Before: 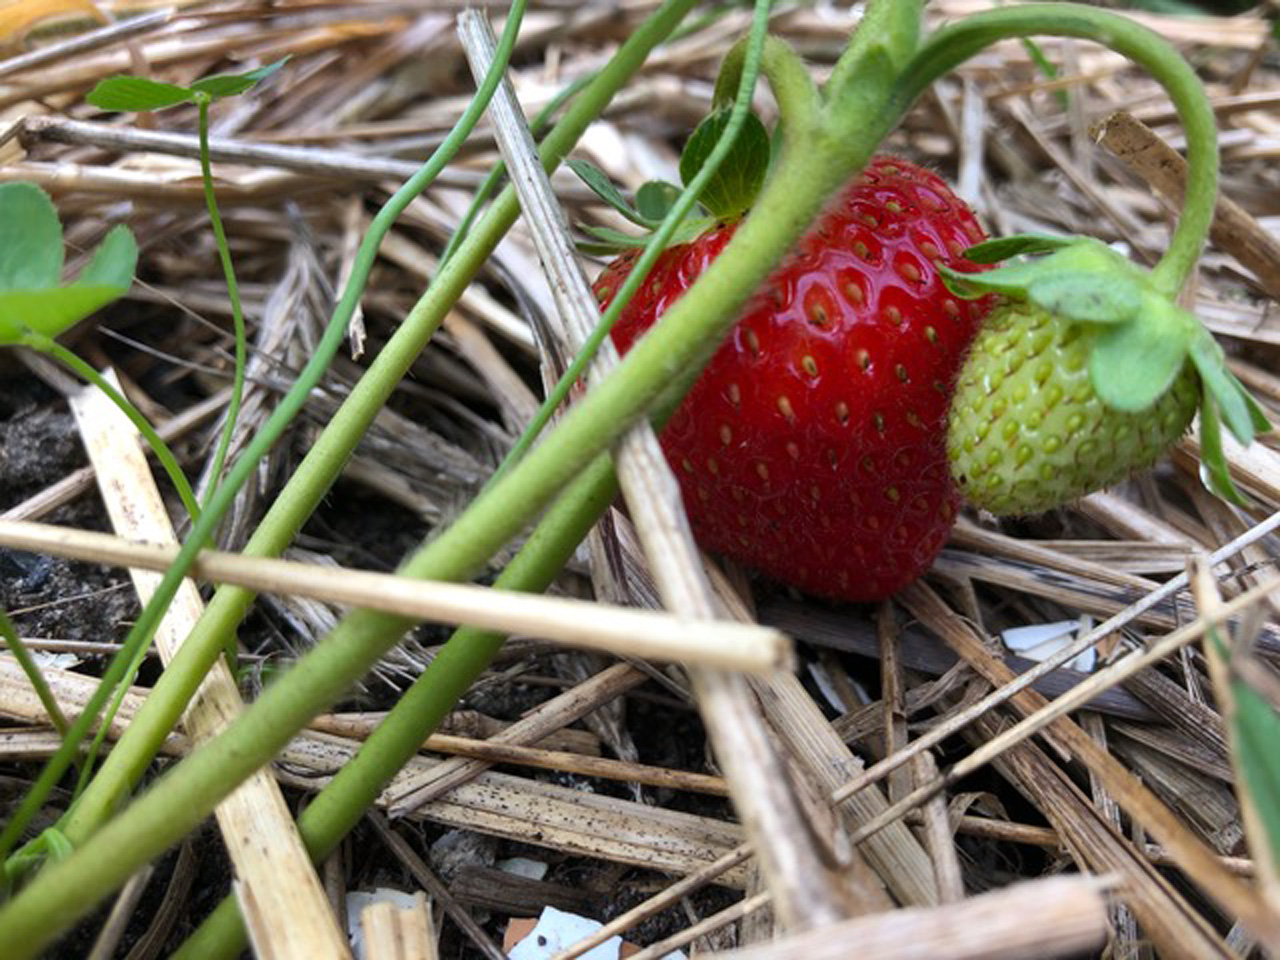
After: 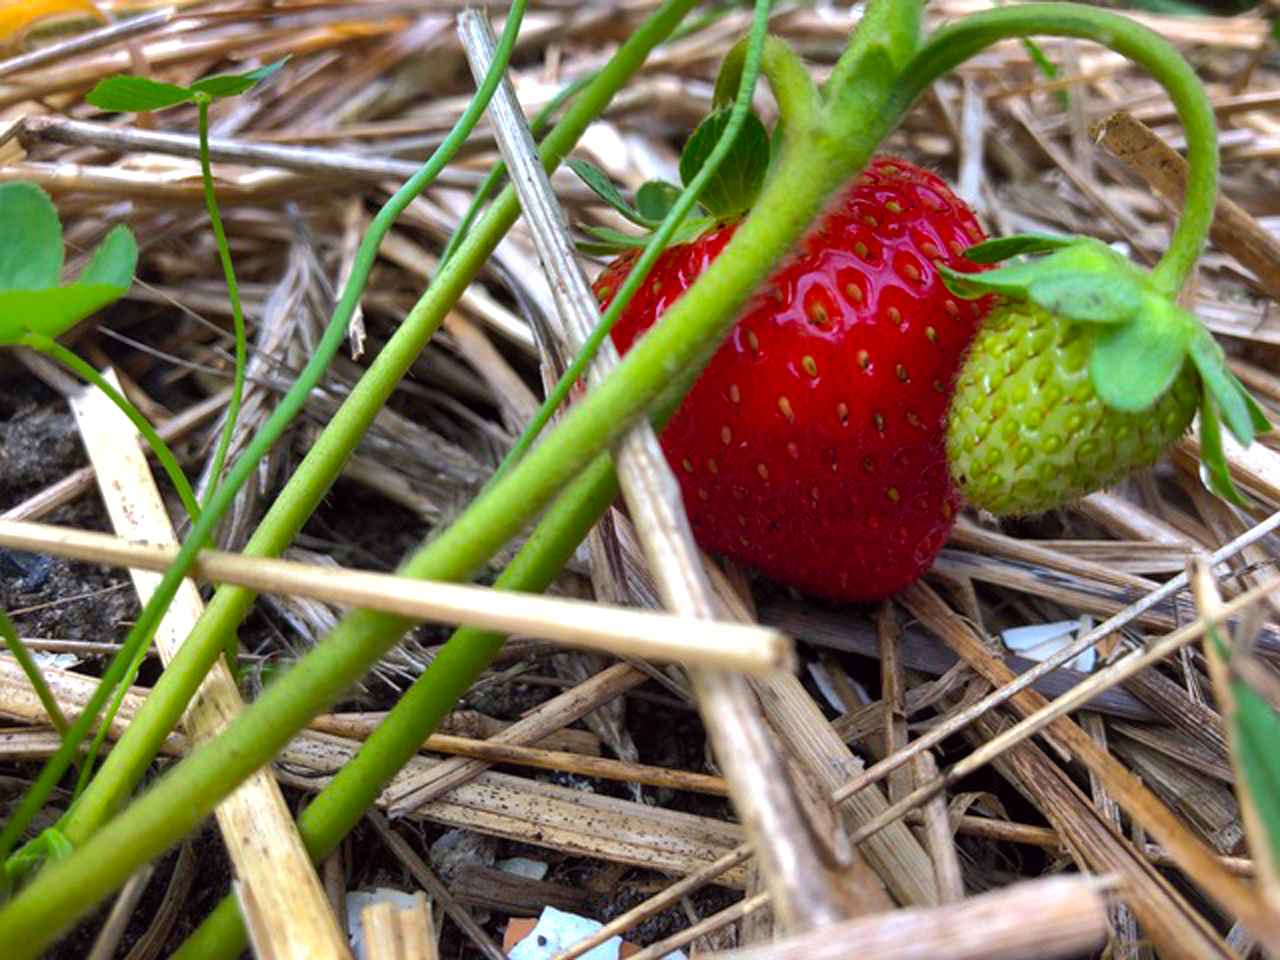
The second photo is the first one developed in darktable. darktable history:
shadows and highlights: on, module defaults
color balance: lift [1, 1.001, 0.999, 1.001], gamma [1, 1.004, 1.007, 0.993], gain [1, 0.991, 0.987, 1.013], contrast 10%, output saturation 120%
